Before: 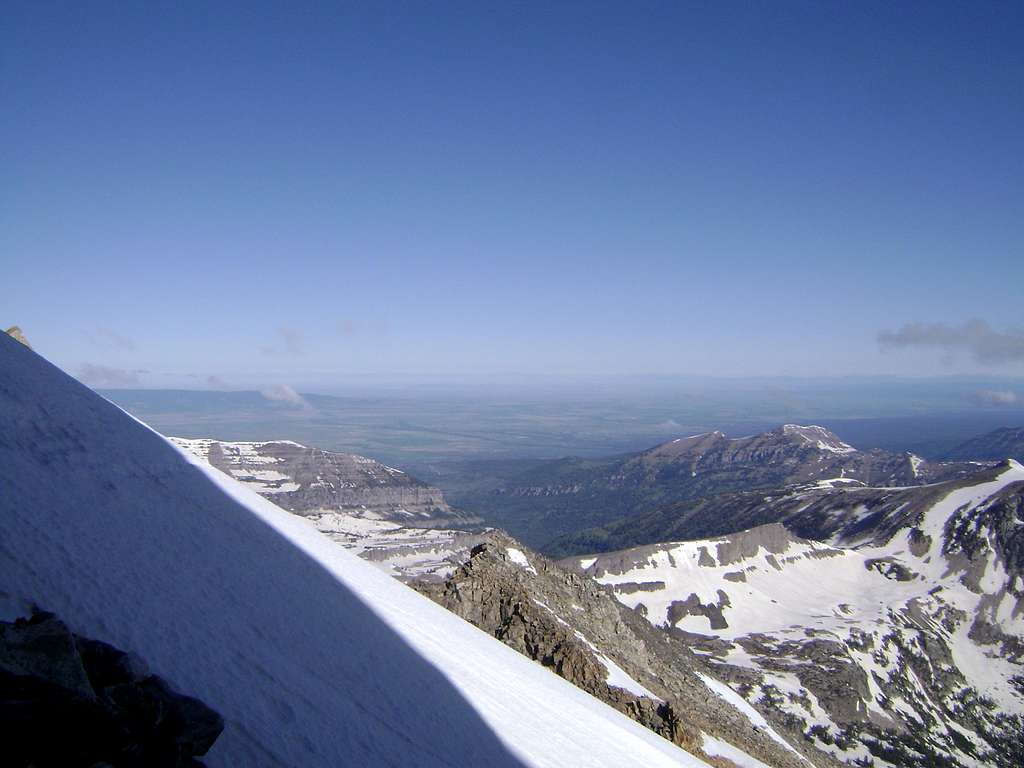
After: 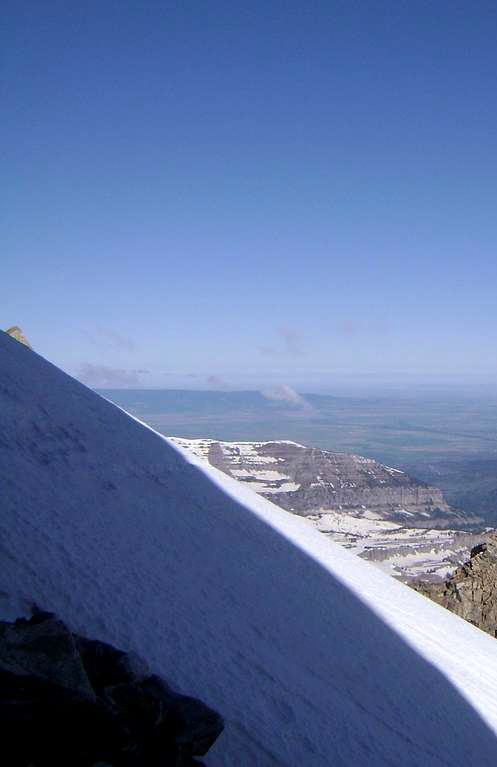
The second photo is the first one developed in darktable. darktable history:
crop and rotate: left 0.01%, top 0%, right 51.386%
velvia: strength 21.7%
